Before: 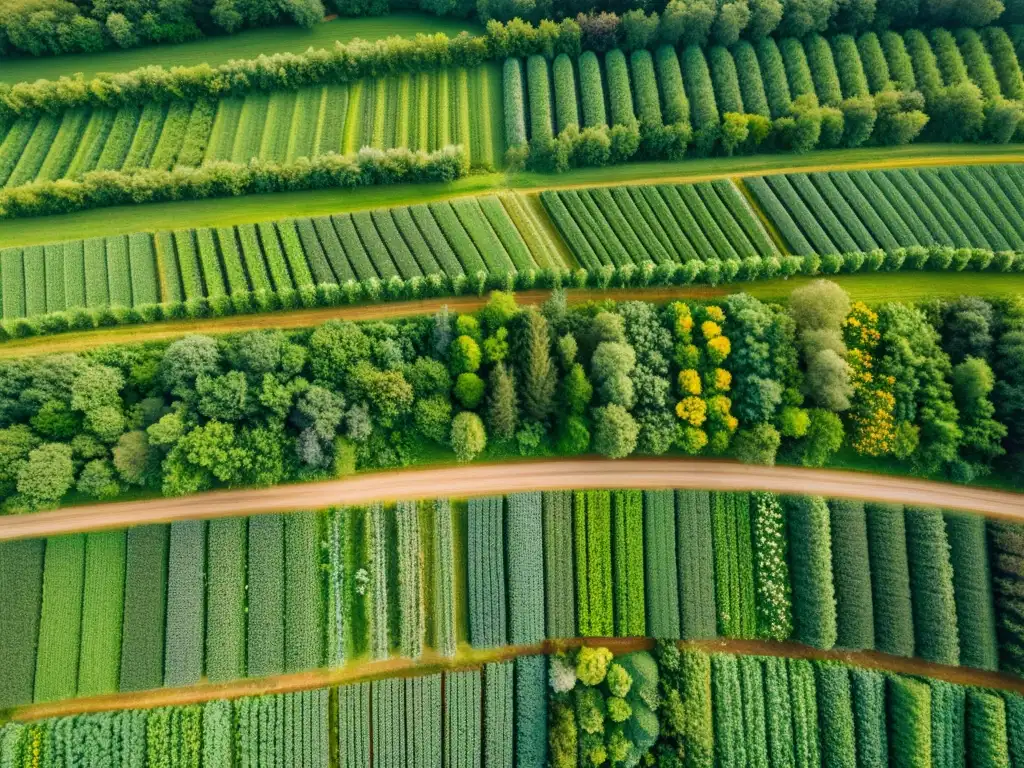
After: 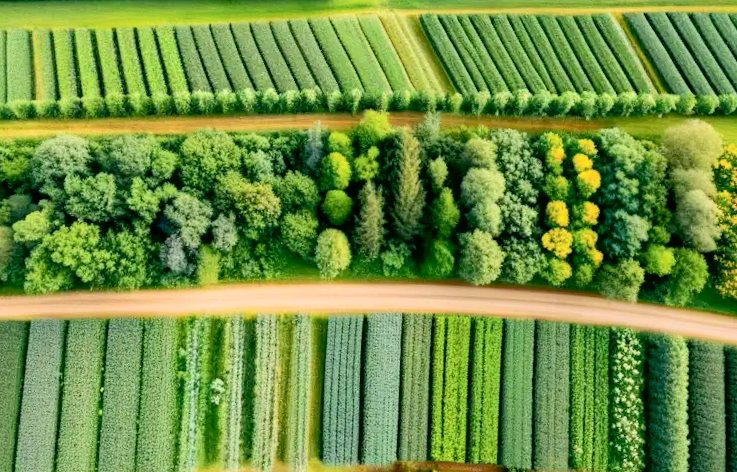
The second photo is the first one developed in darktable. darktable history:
exposure: black level correction 0.011, compensate highlight preservation false
crop and rotate: angle -3.7°, left 9.835%, top 21.315%, right 12.131%, bottom 12.054%
tone curve: curves: ch0 [(0, 0) (0.004, 0.001) (0.133, 0.16) (0.325, 0.399) (0.475, 0.588) (0.832, 0.903) (1, 1)], color space Lab, independent channels, preserve colors none
